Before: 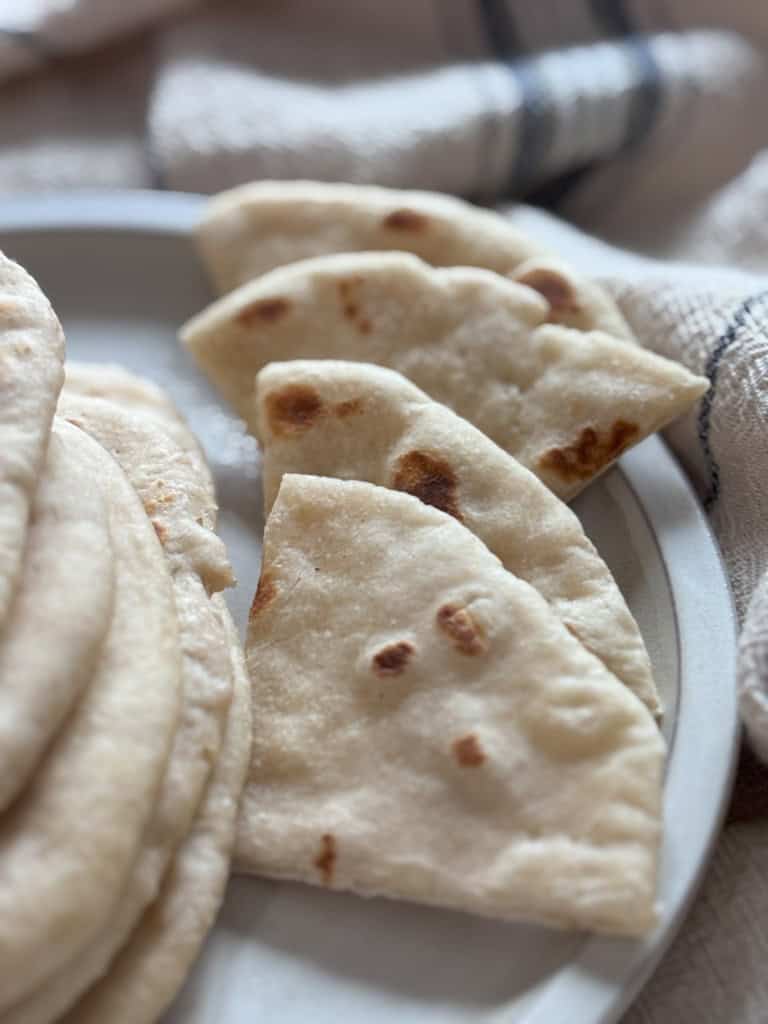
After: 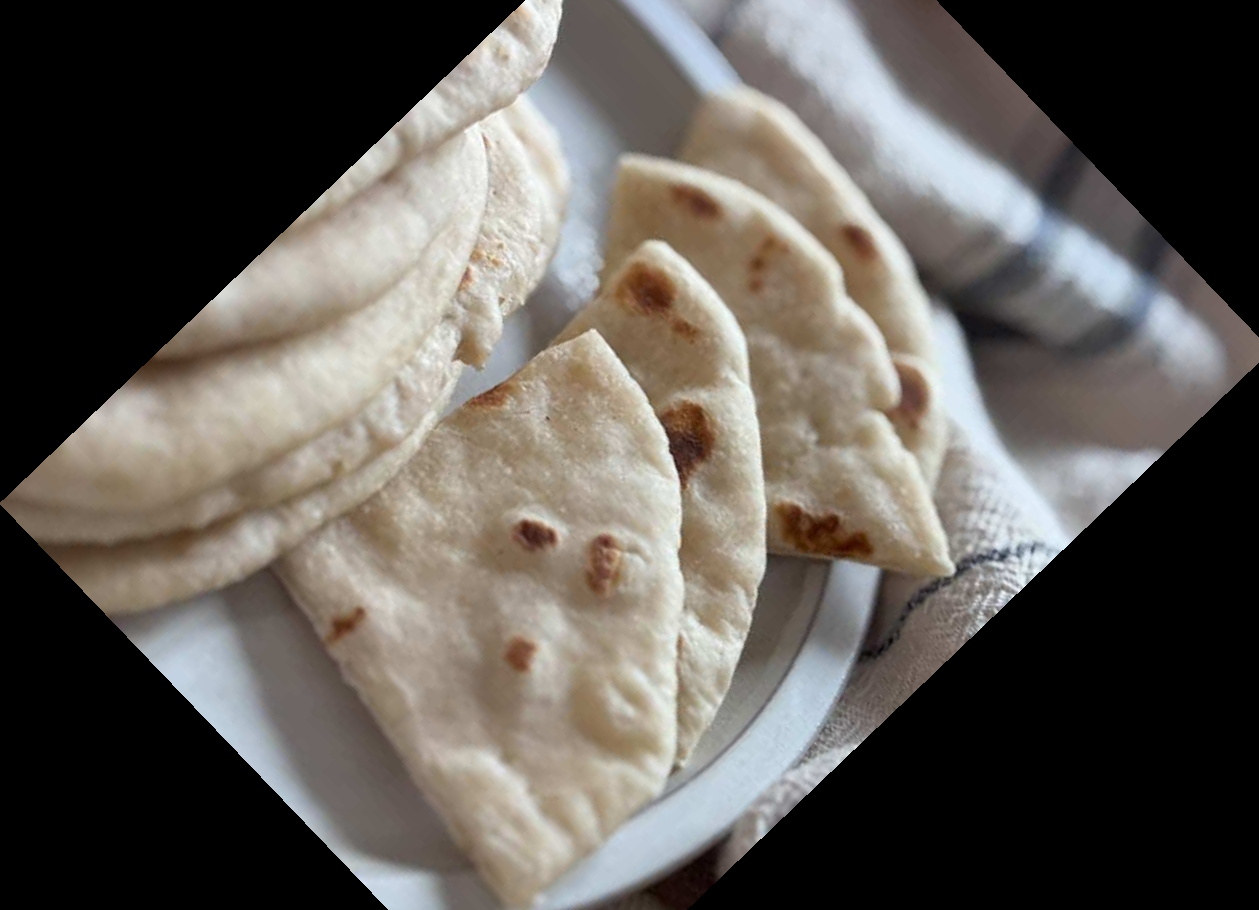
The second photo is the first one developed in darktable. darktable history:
crop and rotate: angle -46.26°, top 16.234%, right 0.912%, bottom 11.704%
exposure: compensate highlight preservation false
